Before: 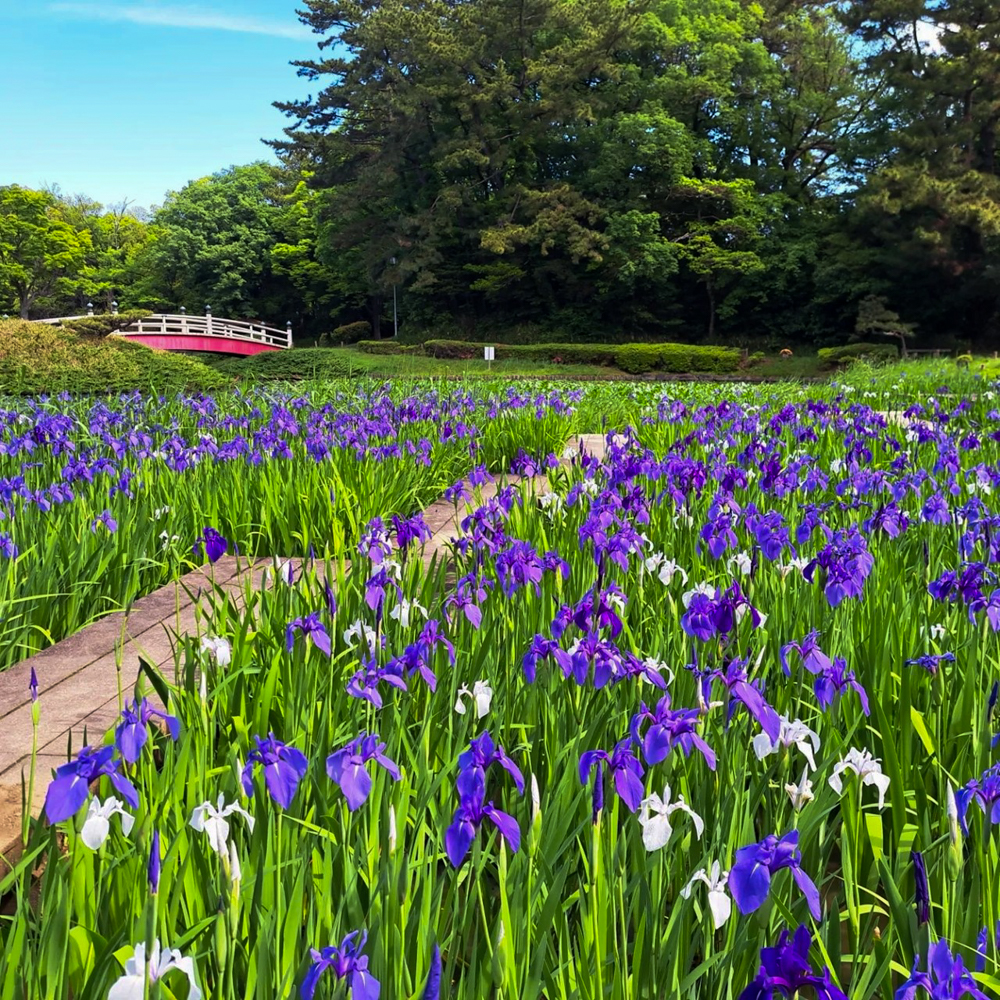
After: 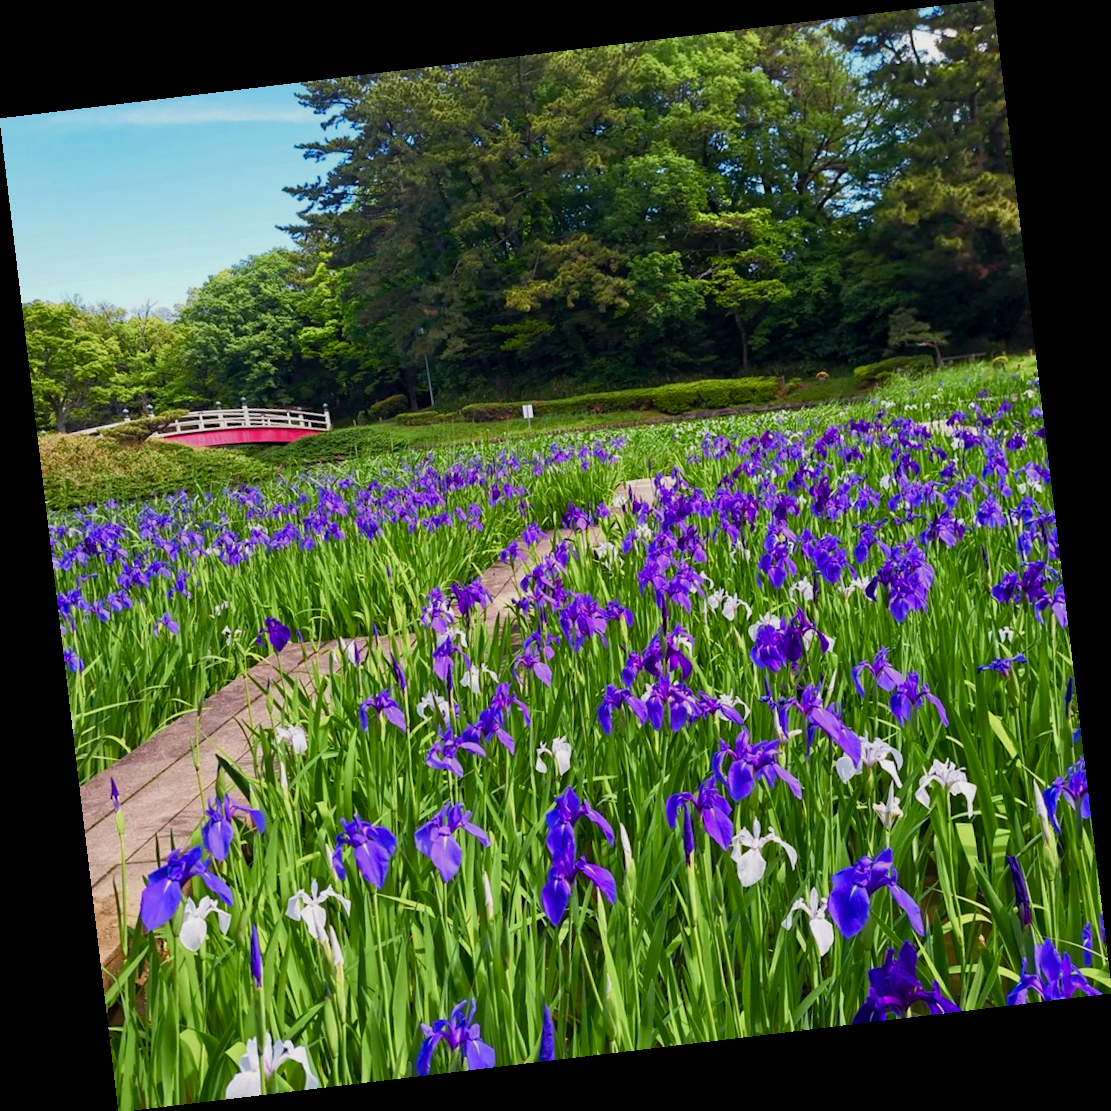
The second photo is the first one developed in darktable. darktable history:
color balance rgb: shadows lift › chroma 1%, shadows lift › hue 113°, highlights gain › chroma 0.2%, highlights gain › hue 333°, perceptual saturation grading › global saturation 20%, perceptual saturation grading › highlights -50%, perceptual saturation grading › shadows 25%, contrast -10%
rotate and perspective: rotation -6.83°, automatic cropping off
